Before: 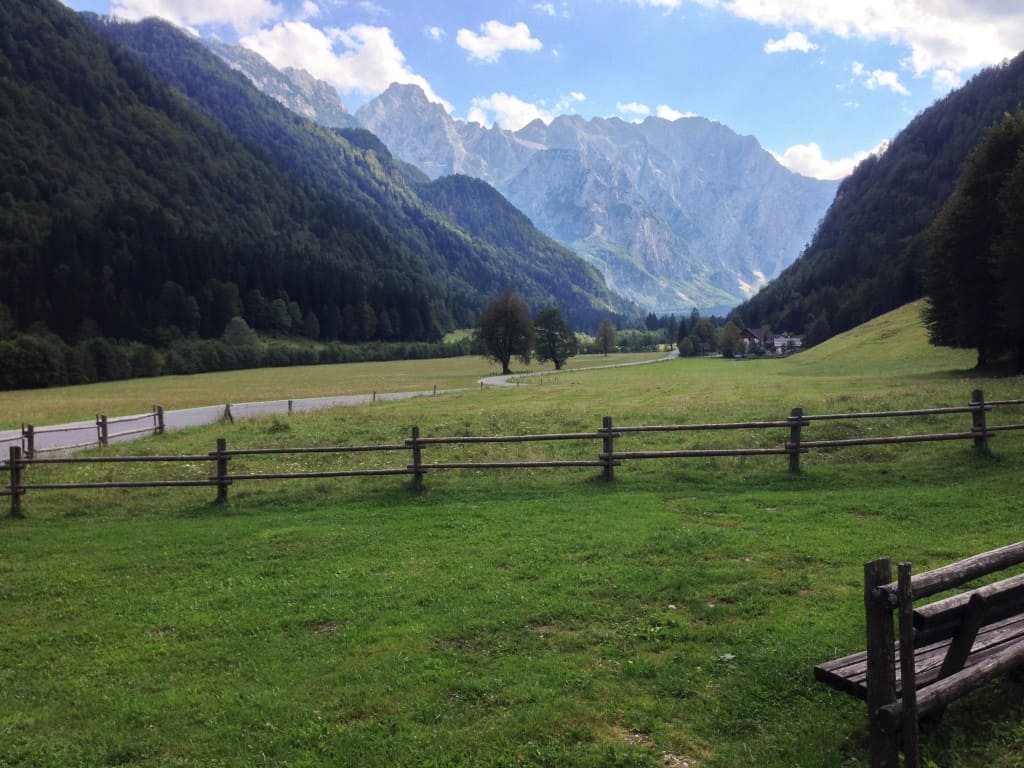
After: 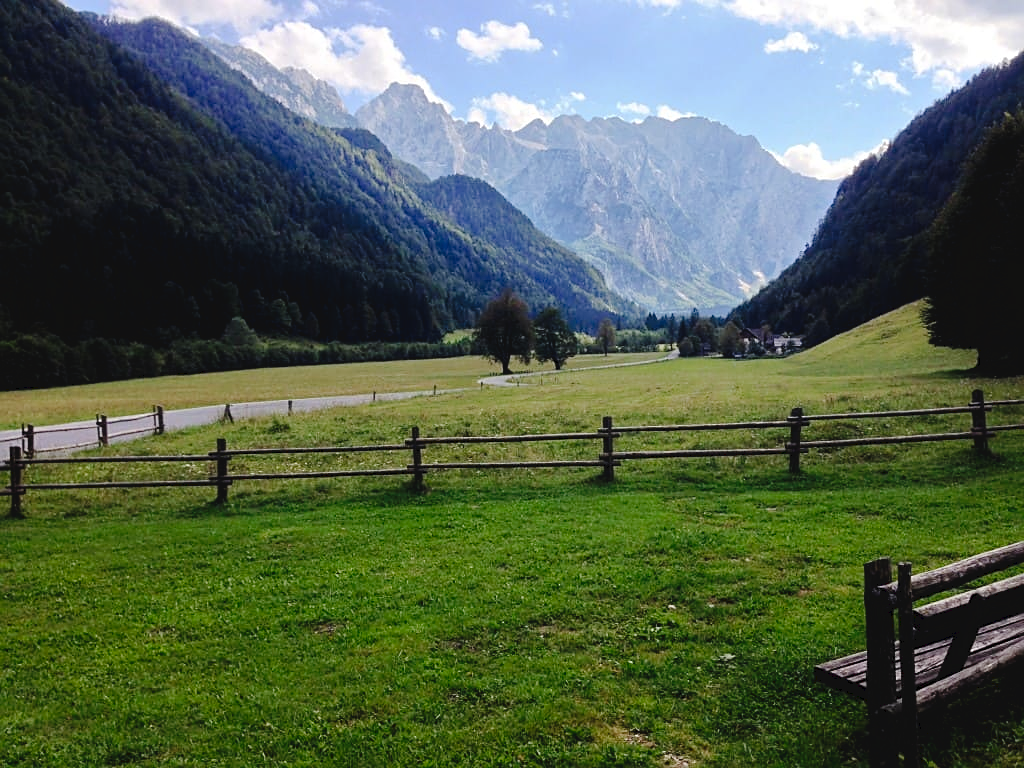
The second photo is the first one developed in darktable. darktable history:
sharpen: on, module defaults
tone curve: curves: ch0 [(0, 0) (0.003, 0.048) (0.011, 0.048) (0.025, 0.048) (0.044, 0.049) (0.069, 0.048) (0.1, 0.052) (0.136, 0.071) (0.177, 0.109) (0.224, 0.157) (0.277, 0.233) (0.335, 0.32) (0.399, 0.404) (0.468, 0.496) (0.543, 0.582) (0.623, 0.653) (0.709, 0.738) (0.801, 0.811) (0.898, 0.895) (1, 1)], preserve colors none
